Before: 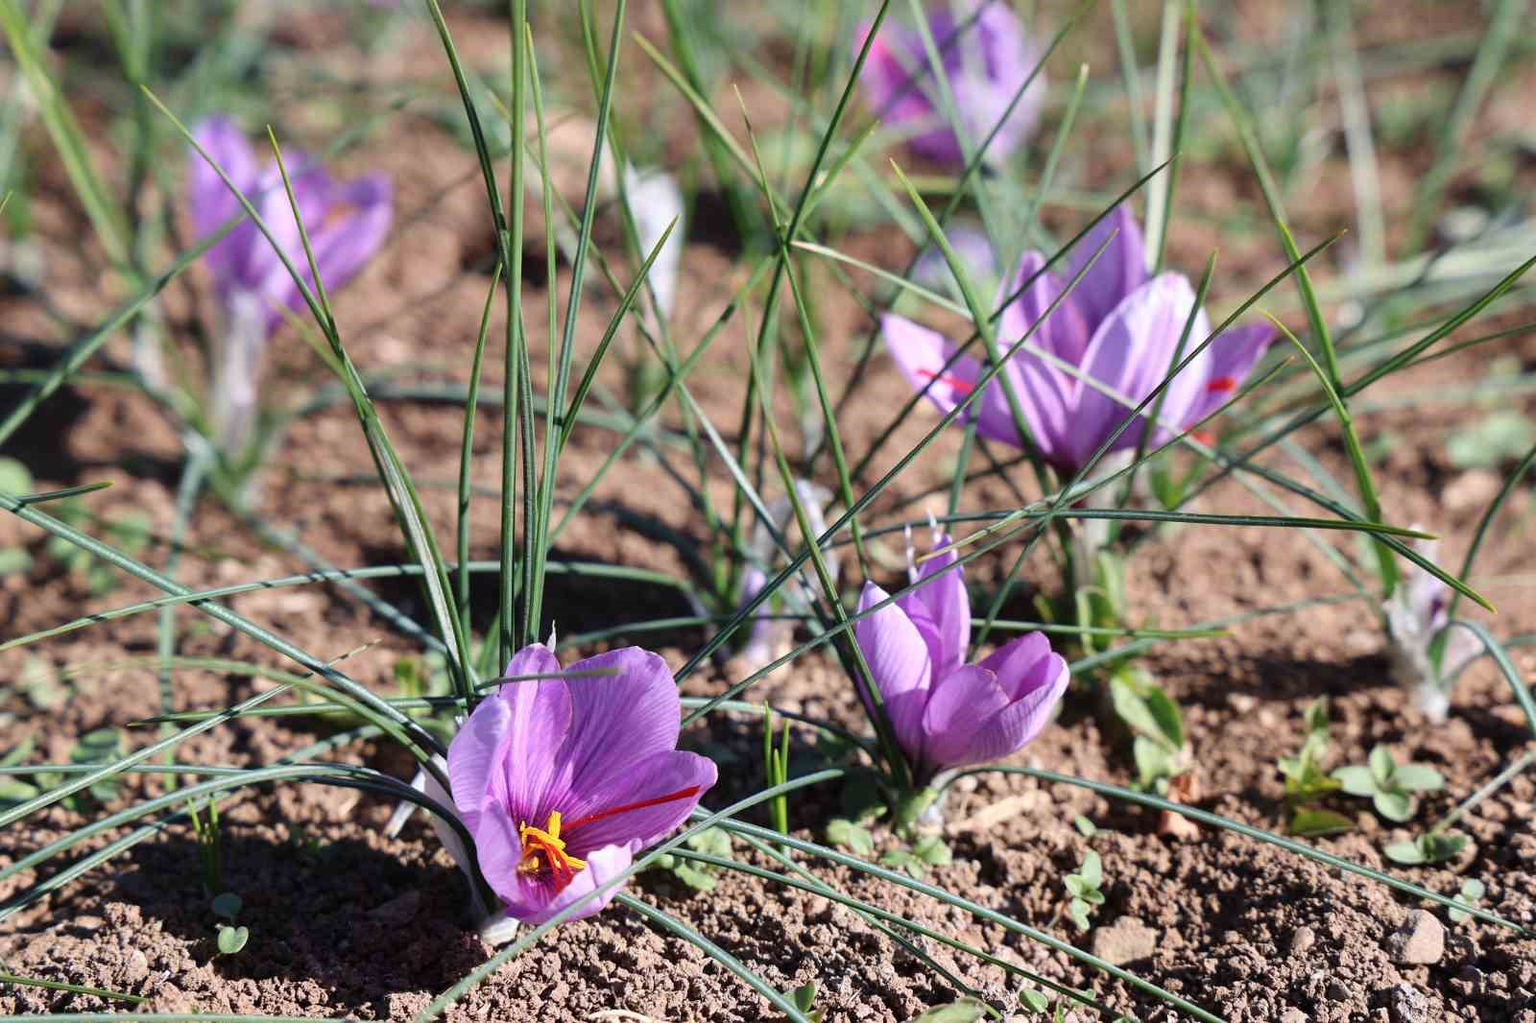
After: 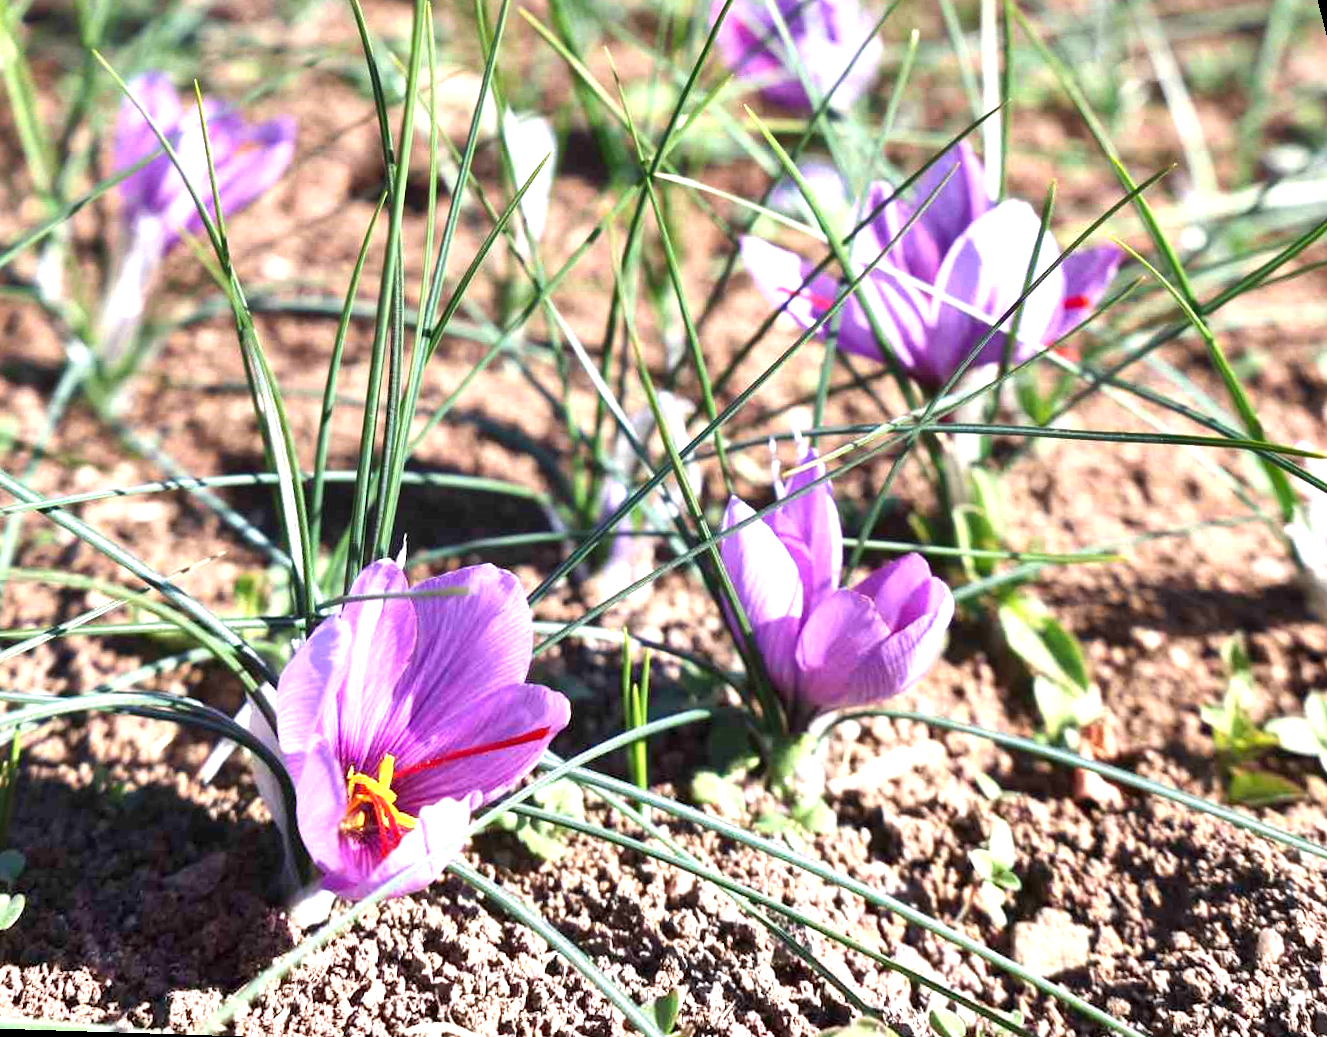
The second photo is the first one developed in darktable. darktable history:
rotate and perspective: rotation 0.72°, lens shift (vertical) -0.352, lens shift (horizontal) -0.051, crop left 0.152, crop right 0.859, crop top 0.019, crop bottom 0.964
exposure: exposure 1.16 EV, compensate exposure bias true, compensate highlight preservation false
crop: bottom 0.071%
shadows and highlights: shadows 49, highlights -41, soften with gaussian
